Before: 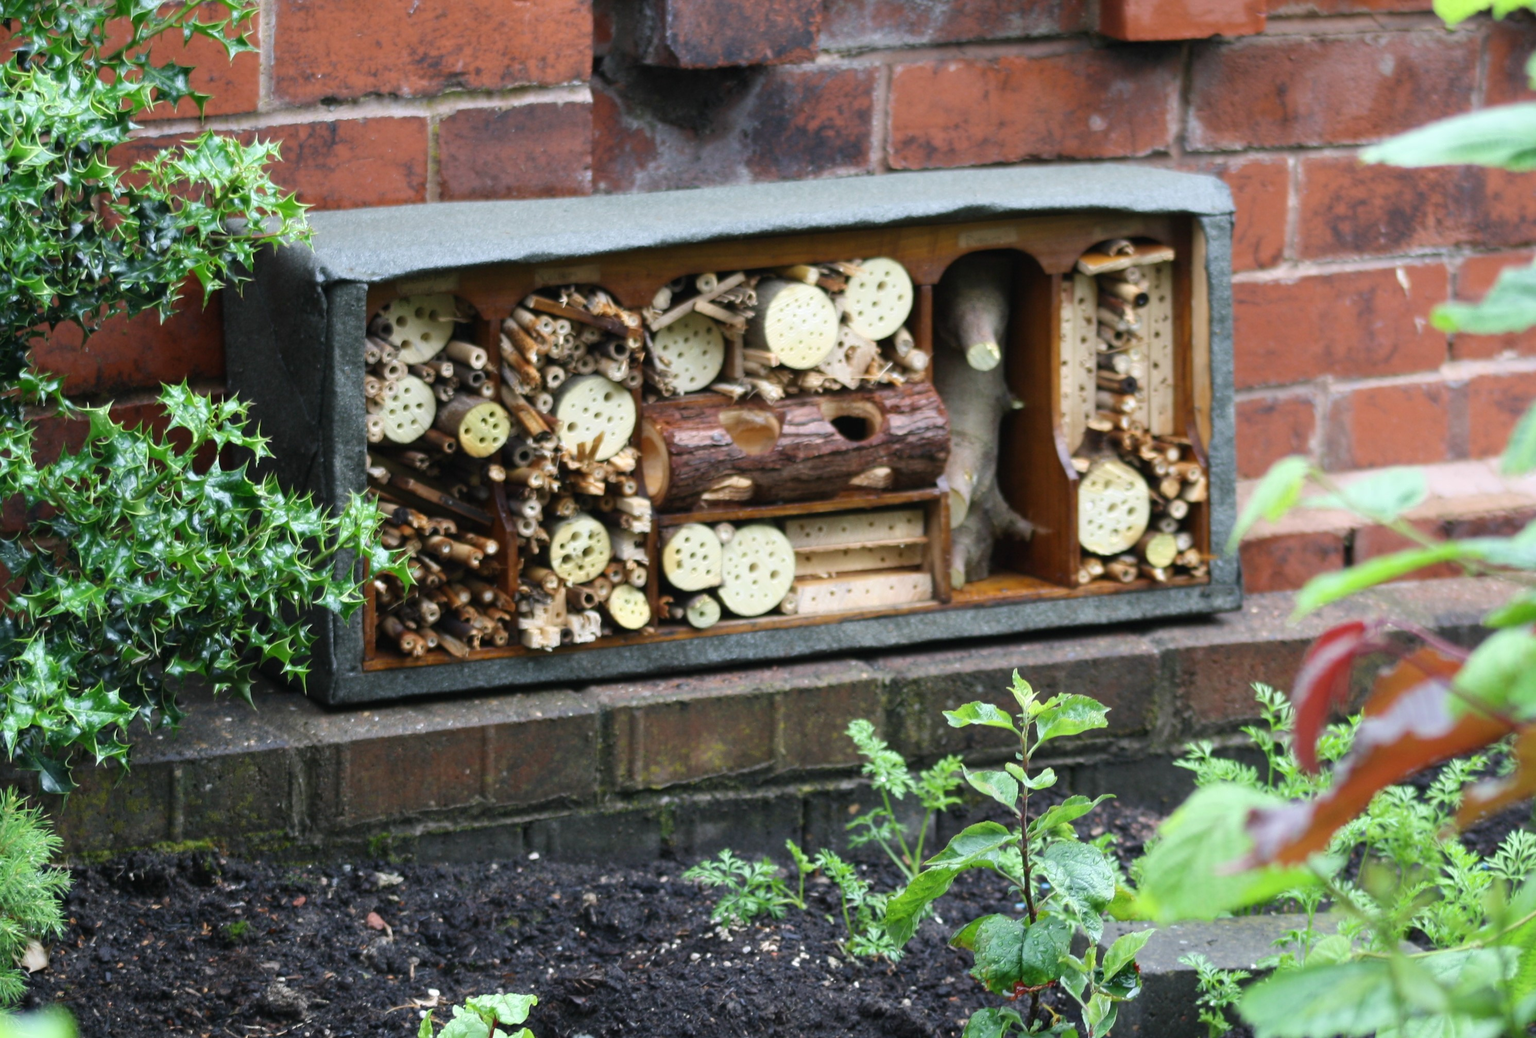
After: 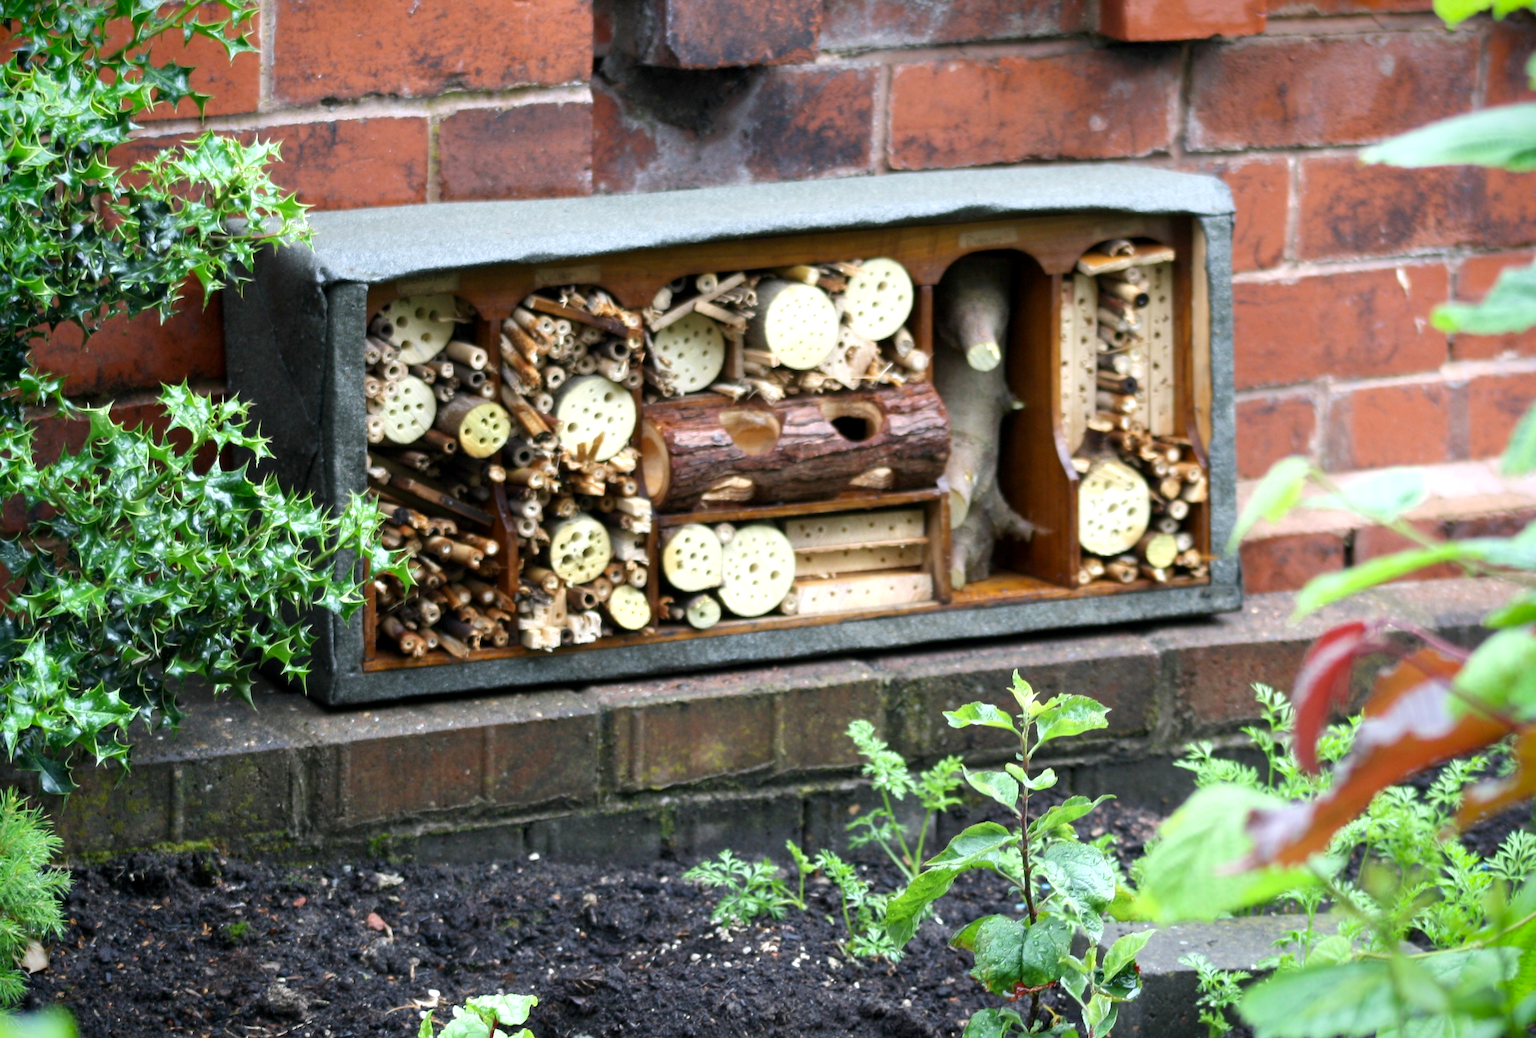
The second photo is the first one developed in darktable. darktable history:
vignetting: fall-off start 88.53%, fall-off radius 44.2%, saturation 0.376, width/height ratio 1.161
exposure: black level correction 0.003, exposure 0.383 EV, compensate highlight preservation false
